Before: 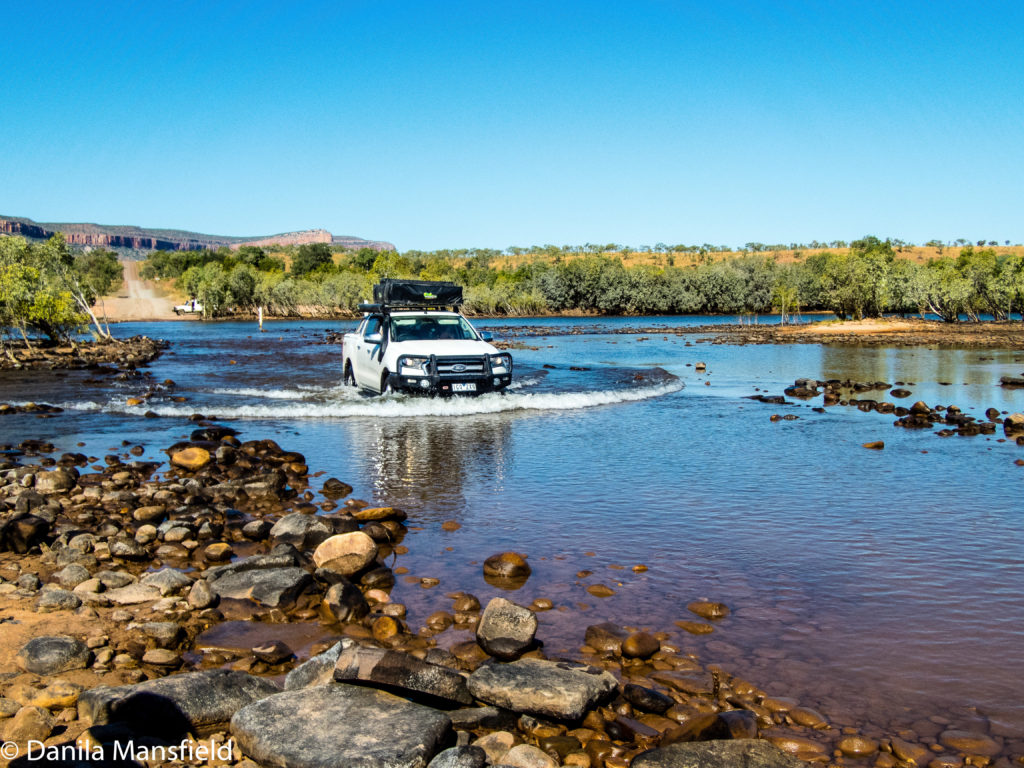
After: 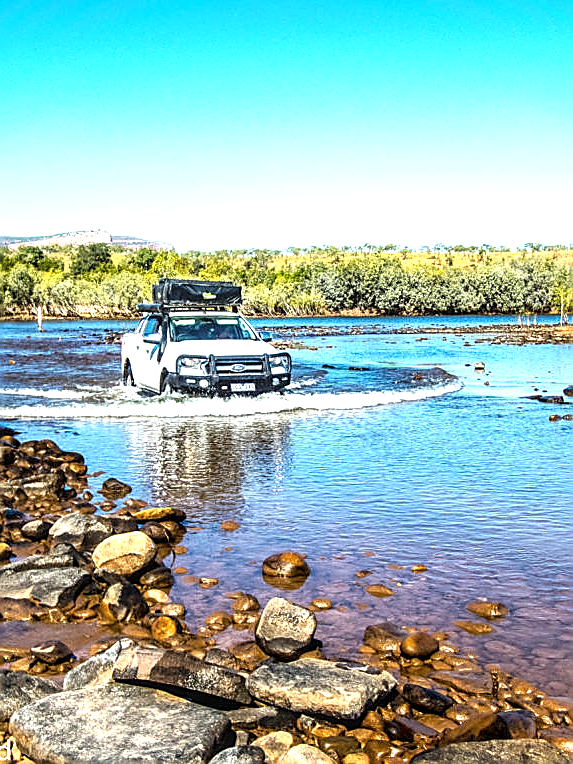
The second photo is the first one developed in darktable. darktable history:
local contrast: on, module defaults
sharpen: radius 1.4, amount 1.25, threshold 0.7
crop: left 21.674%, right 22.086%
exposure: exposure 1.16 EV, compensate exposure bias true, compensate highlight preservation false
